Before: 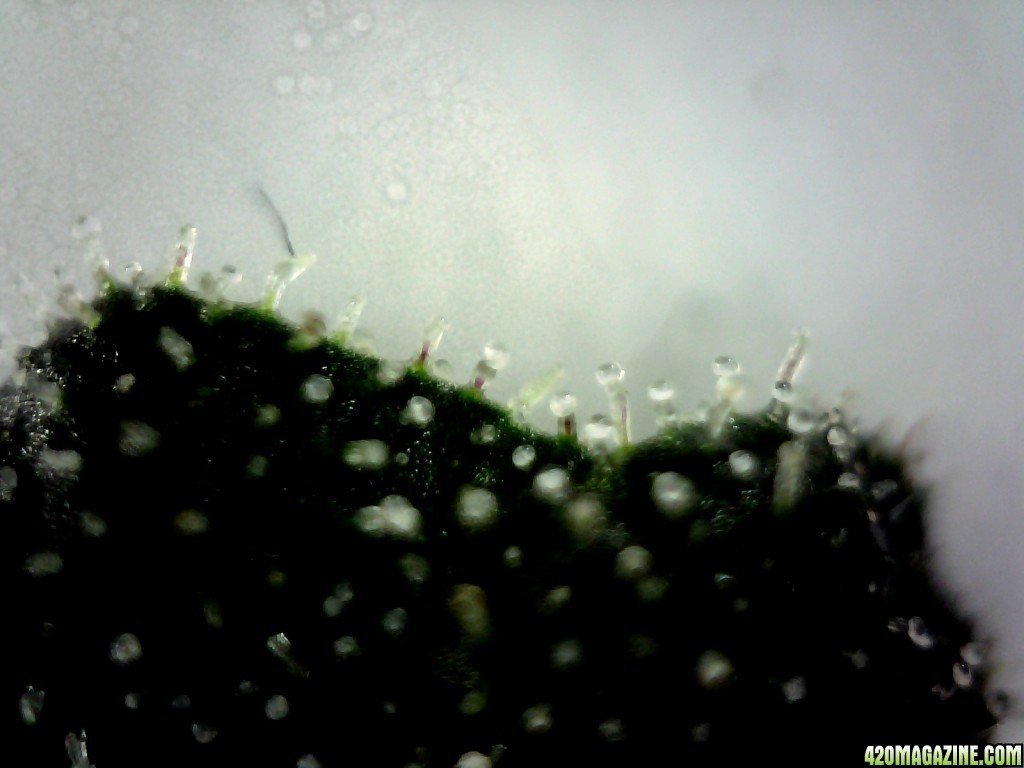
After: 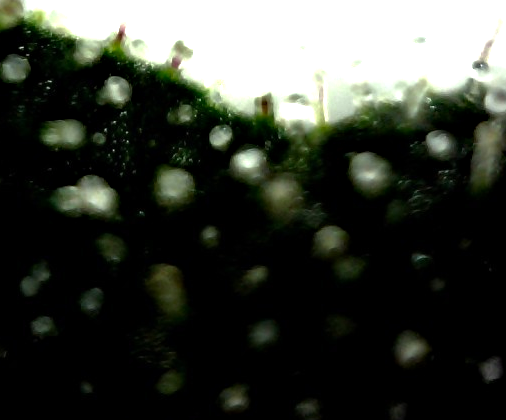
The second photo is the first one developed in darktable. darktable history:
haze removal: compatibility mode true, adaptive false
crop: left 29.672%, top 41.786%, right 20.851%, bottom 3.487%
